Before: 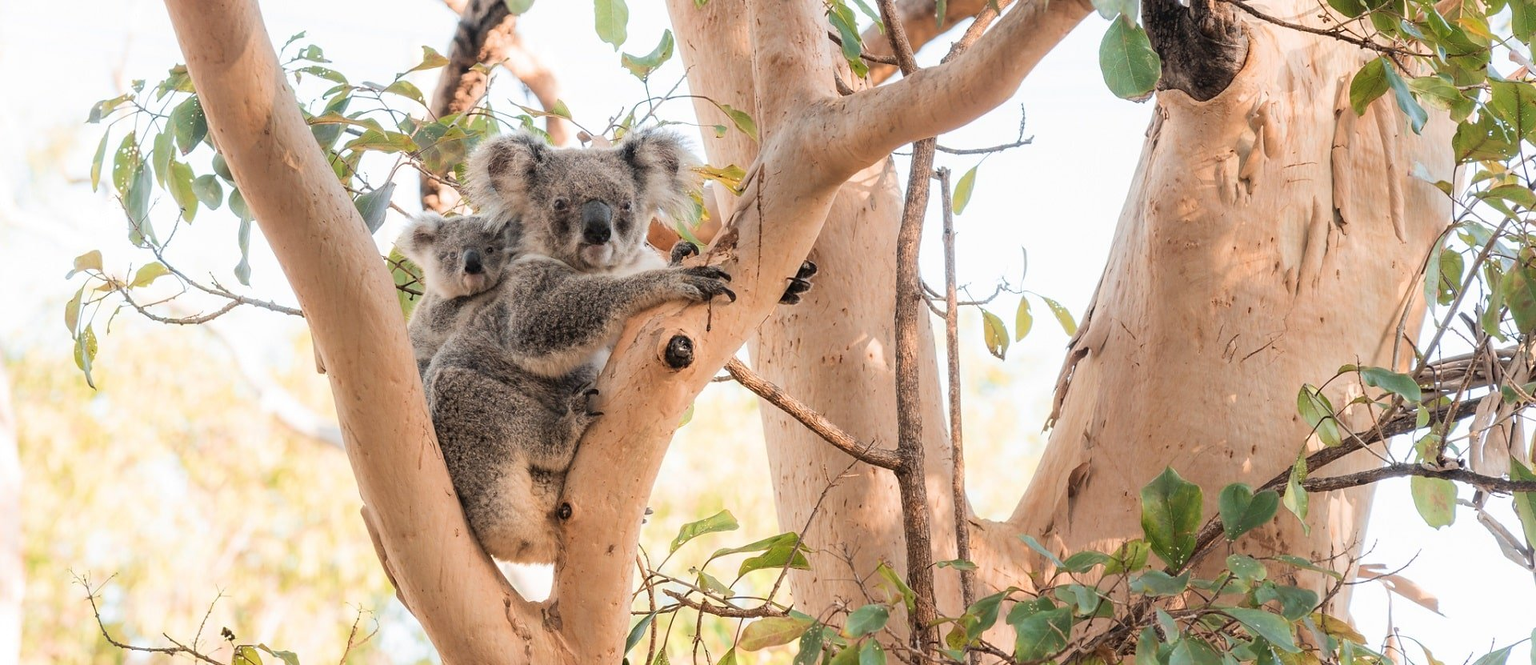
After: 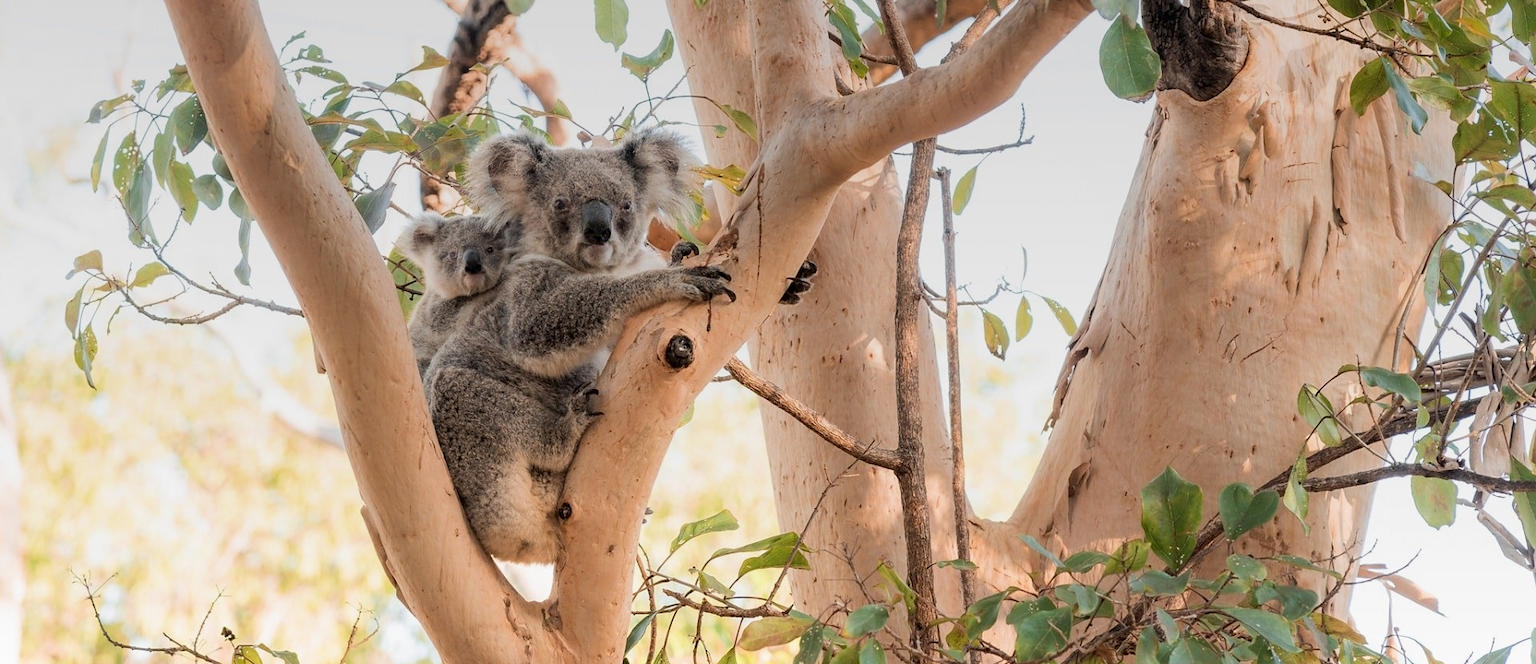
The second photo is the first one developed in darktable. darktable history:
exposure: black level correction 0.005, exposure 0.001 EV, compensate highlight preservation false
tone equalizer: on, module defaults
graduated density: on, module defaults
